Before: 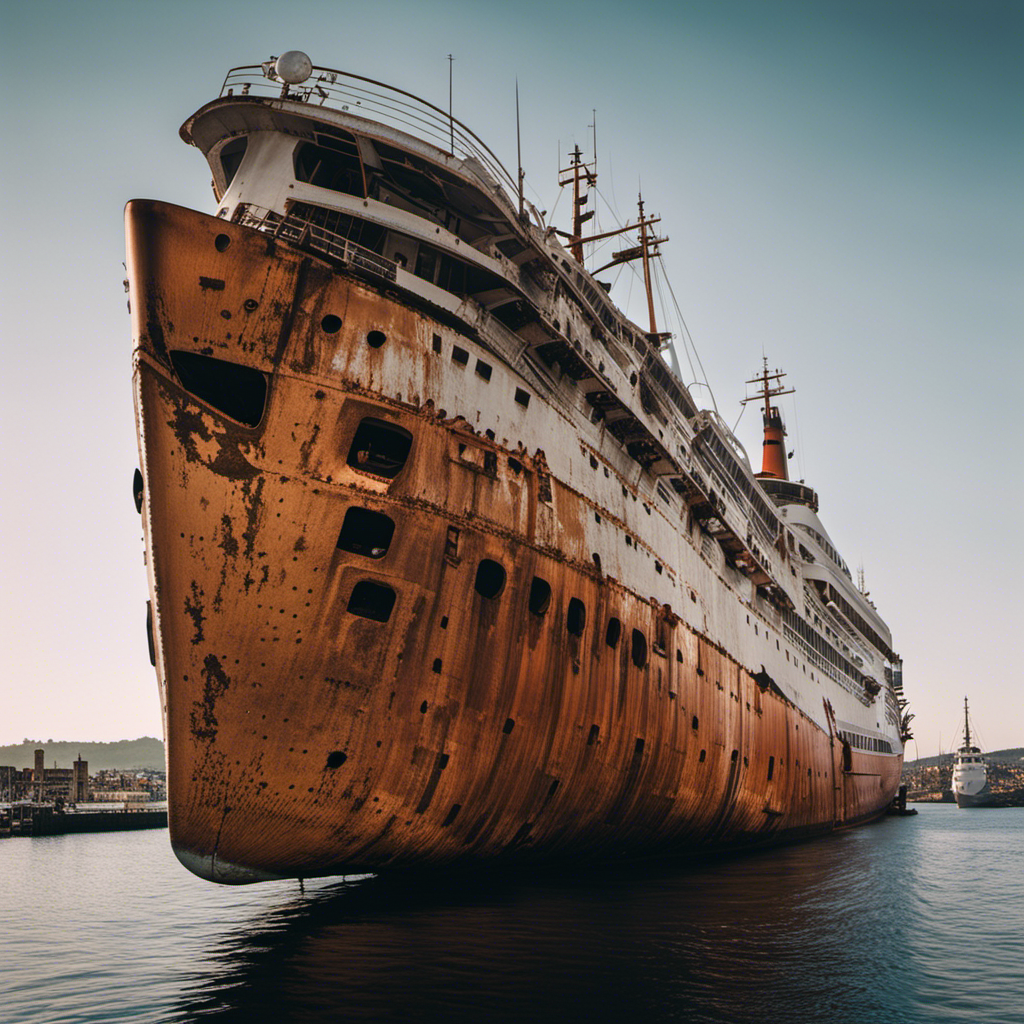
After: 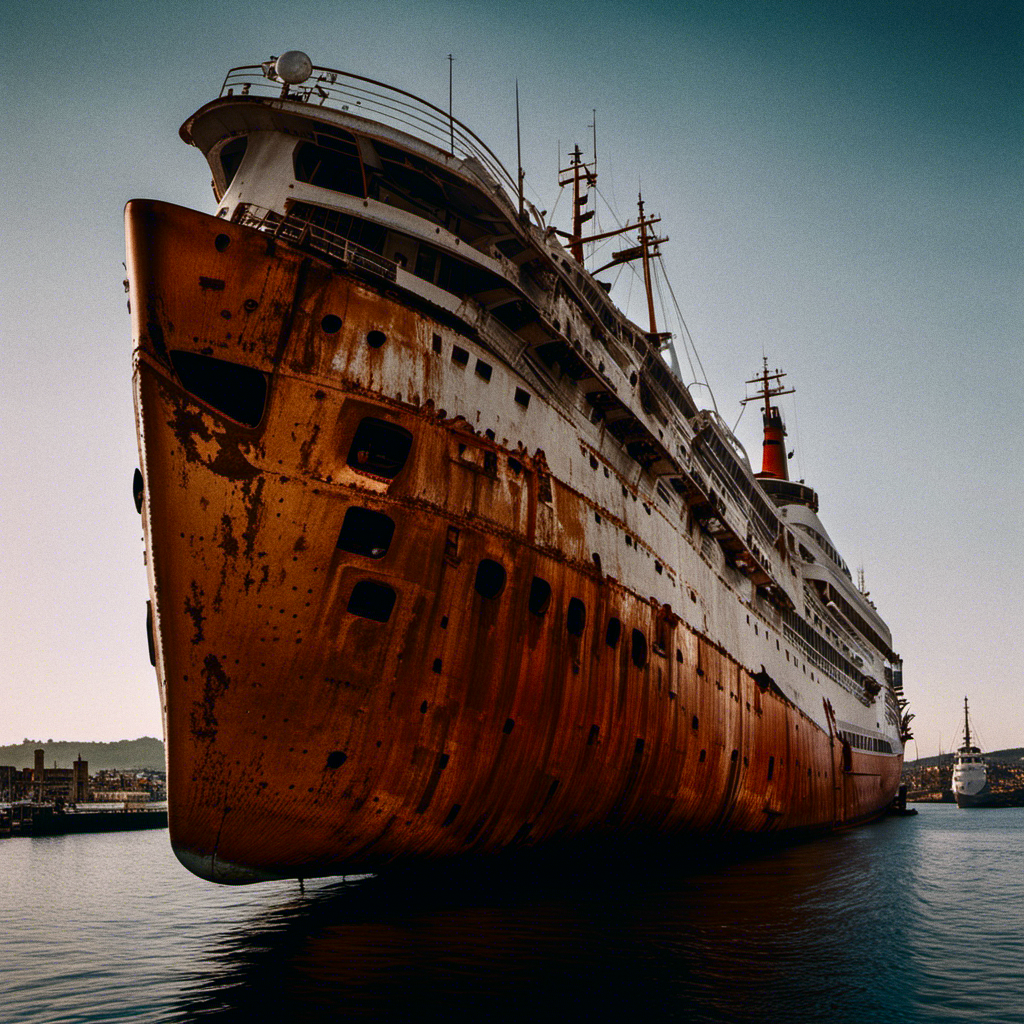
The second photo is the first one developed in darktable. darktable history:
grain: coarseness 7.08 ISO, strength 21.67%, mid-tones bias 59.58%
contrast brightness saturation: contrast 0.1, brightness -0.26, saturation 0.14
color zones: mix -62.47%
